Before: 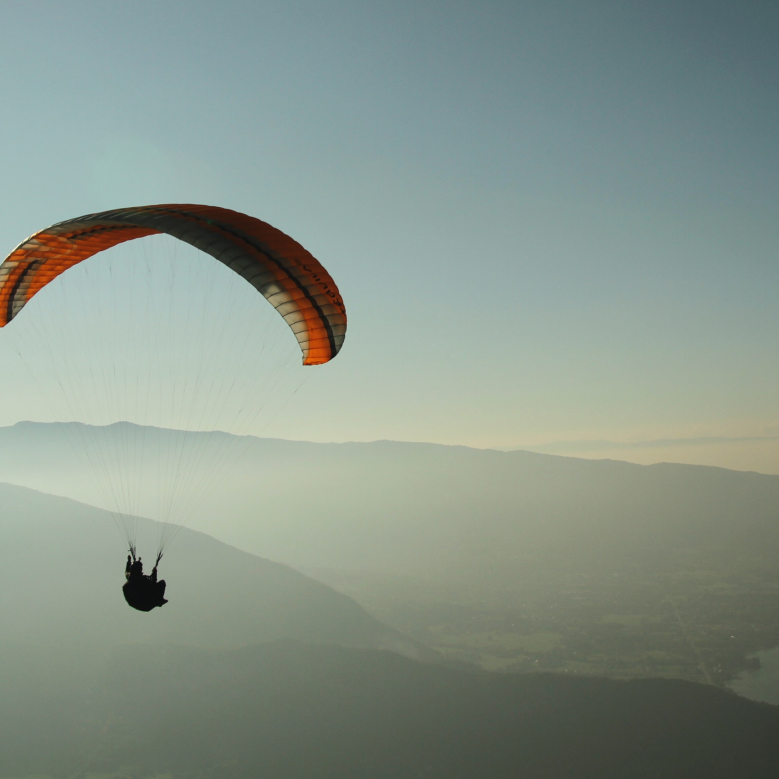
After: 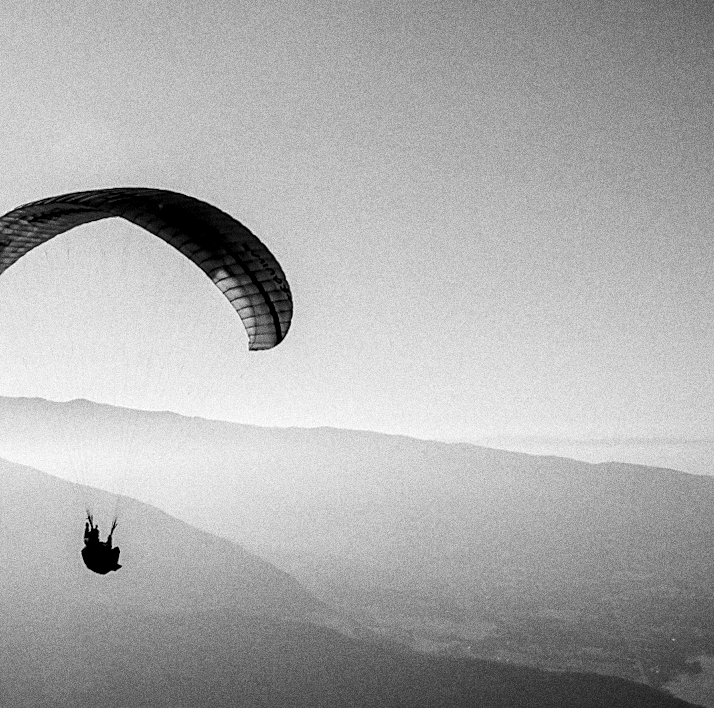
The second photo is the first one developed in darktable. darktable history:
color balance rgb: shadows fall-off 101%, linear chroma grading › mid-tones 7.63%, perceptual saturation grading › mid-tones 11.68%, mask middle-gray fulcrum 22.45%, global vibrance 10.11%, saturation formula JzAzBz (2021)
monochrome: a 32, b 64, size 2.3
rotate and perspective: rotation 0.062°, lens shift (vertical) 0.115, lens shift (horizontal) -0.133, crop left 0.047, crop right 0.94, crop top 0.061, crop bottom 0.94
grain: coarseness 14.49 ISO, strength 48.04%, mid-tones bias 35%
crop and rotate: angle -1.69°
sharpen: on, module defaults
local contrast: highlights 80%, shadows 57%, detail 175%, midtone range 0.602
tone curve: curves: ch0 [(0, 0) (0.004, 0.001) (0.133, 0.151) (0.325, 0.399) (0.475, 0.579) (0.832, 0.902) (1, 1)], color space Lab, linked channels, preserve colors none
